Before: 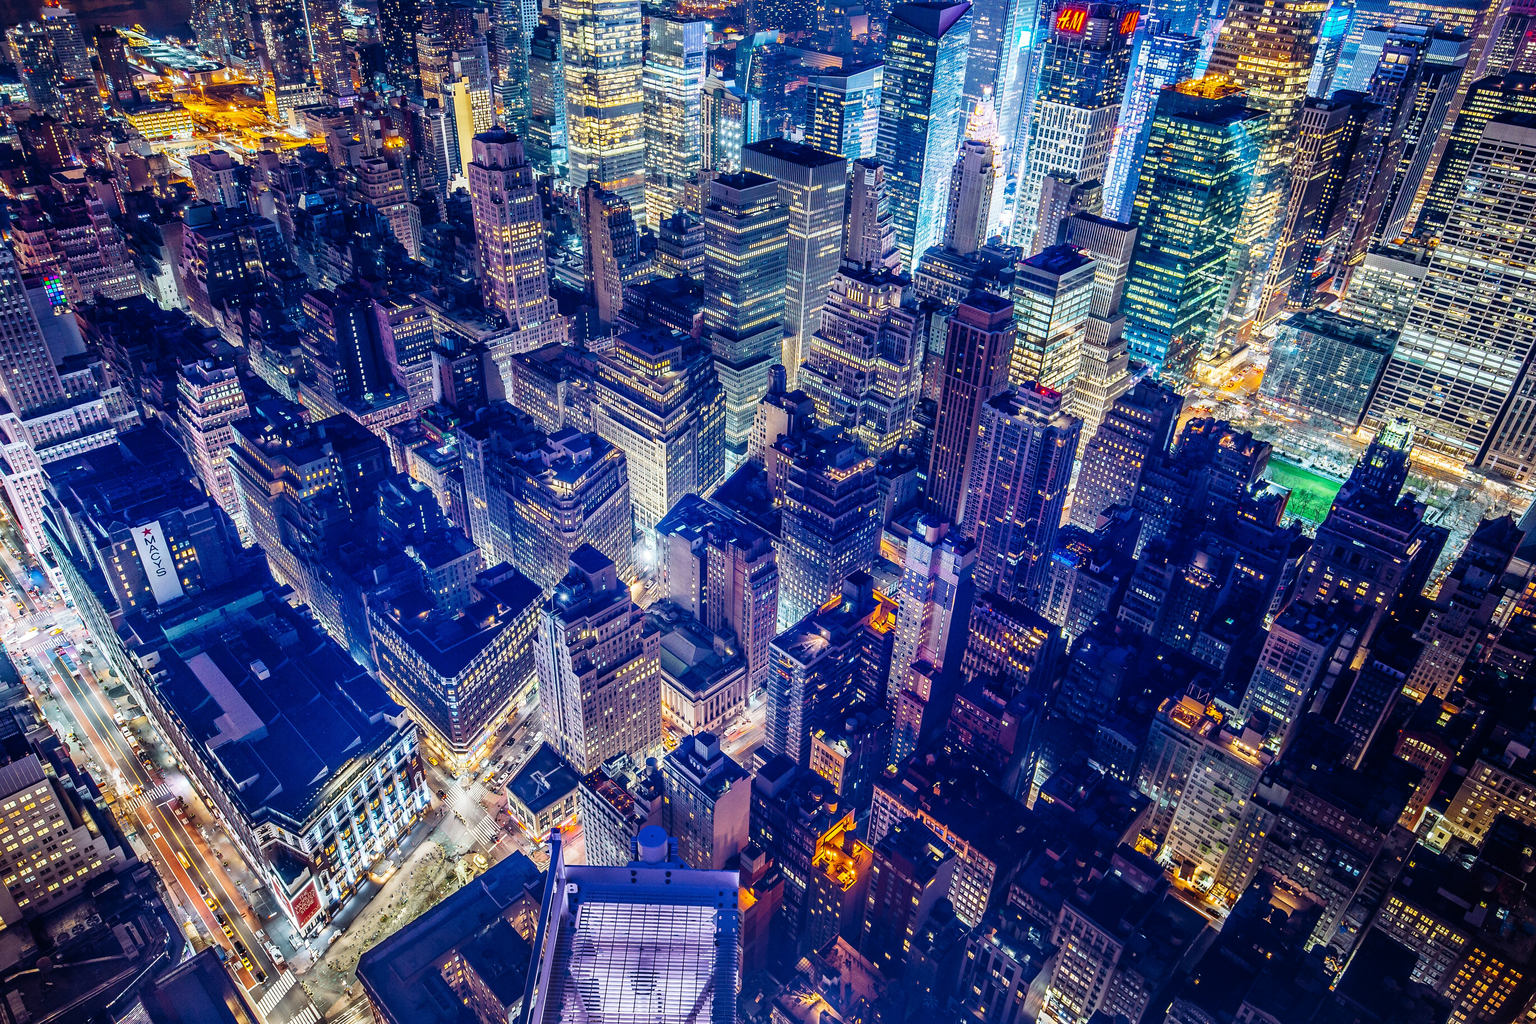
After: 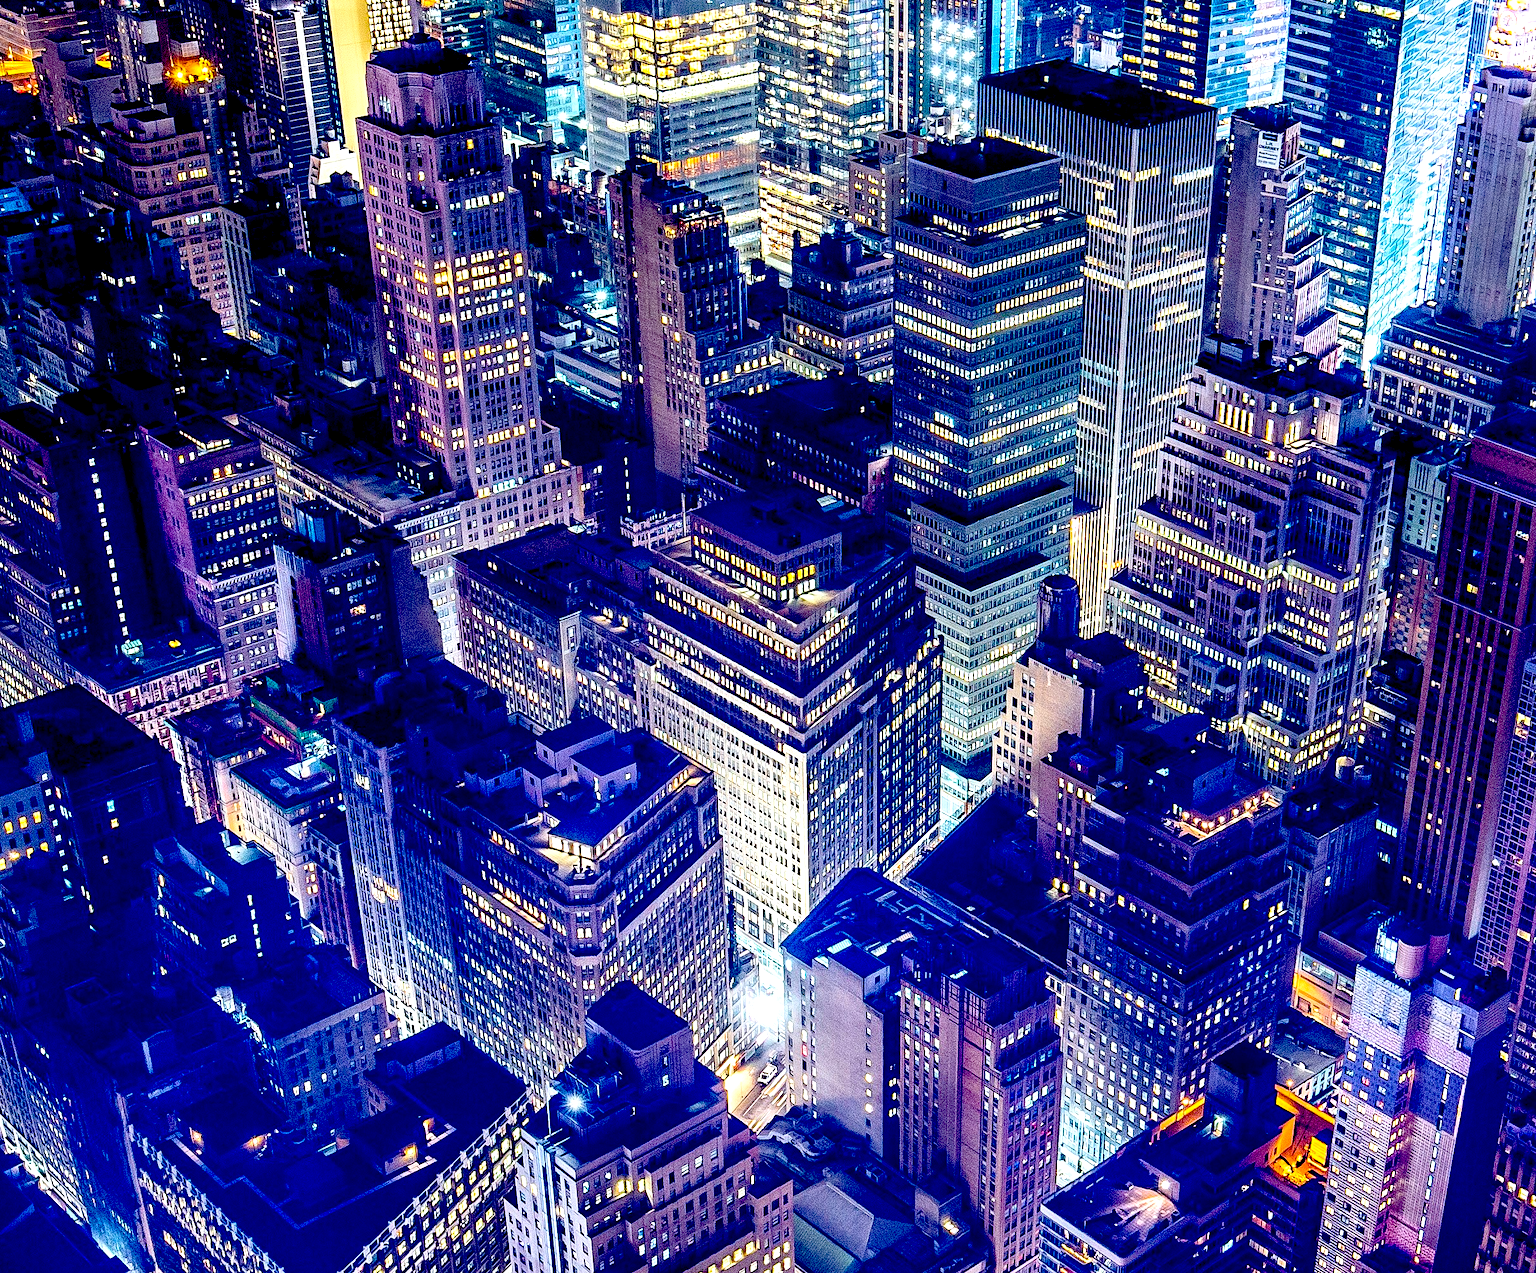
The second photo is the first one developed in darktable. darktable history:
crop: left 20.248%, top 10.86%, right 35.675%, bottom 34.321%
exposure: black level correction 0.04, exposure 0.5 EV, compensate highlight preservation false
